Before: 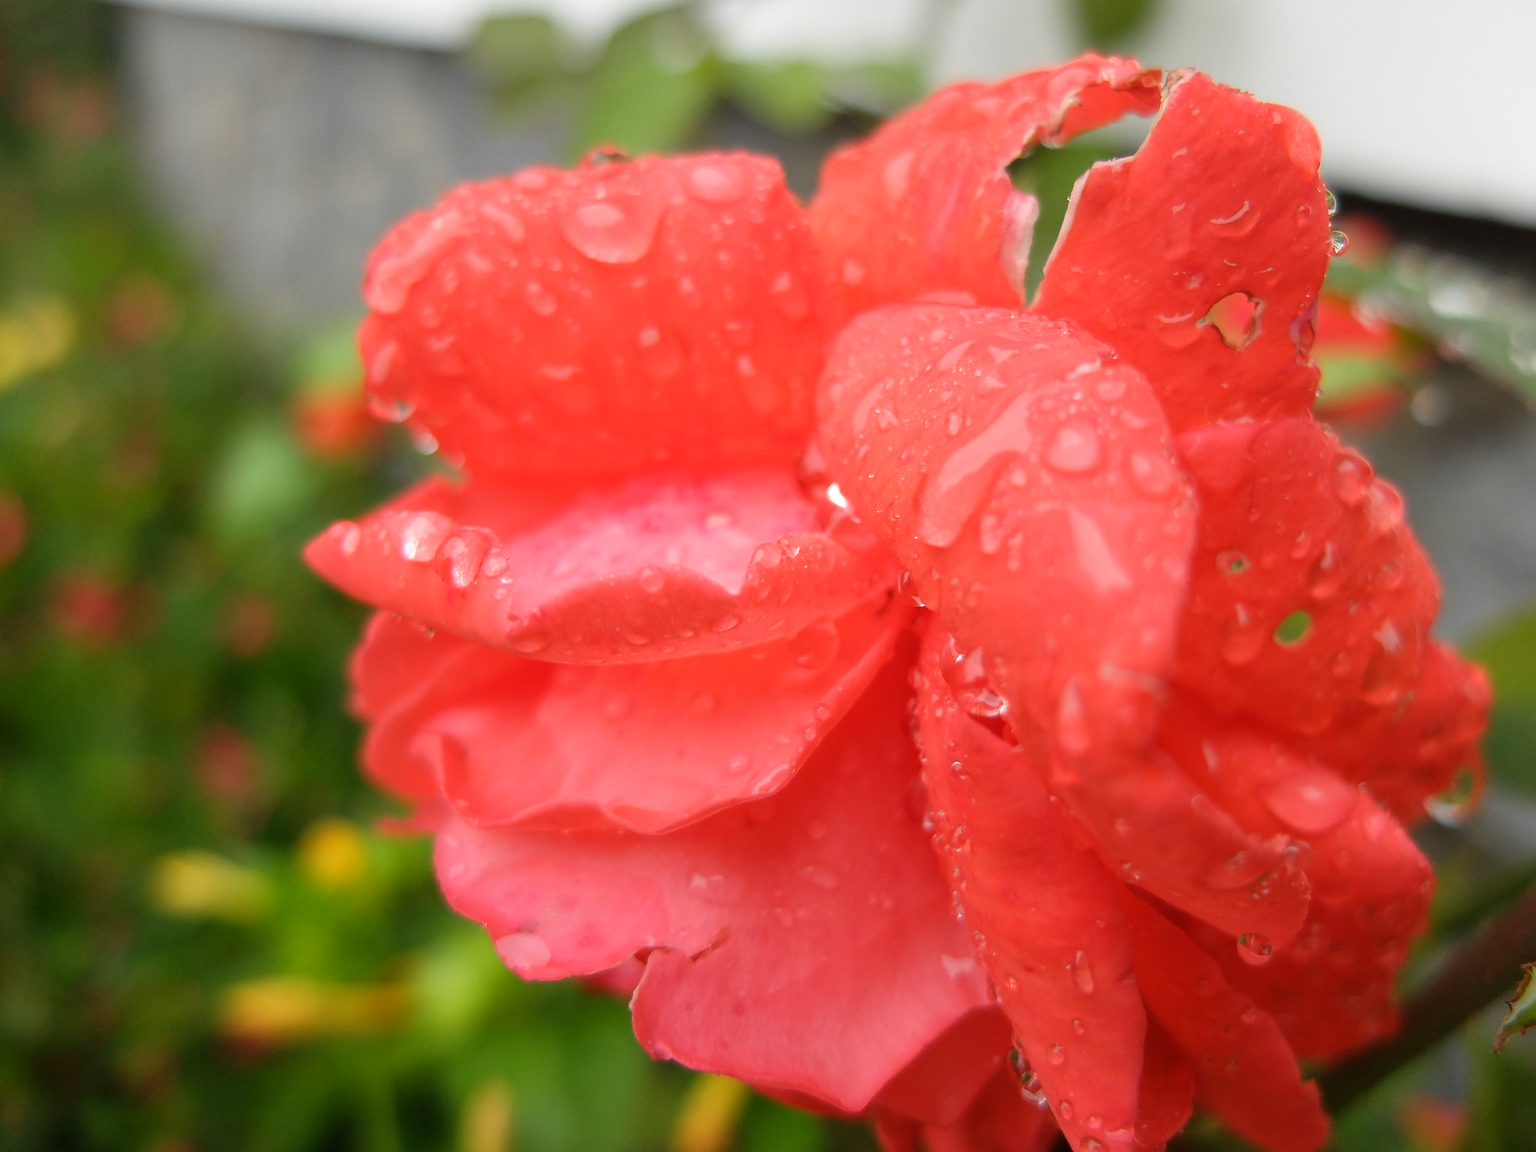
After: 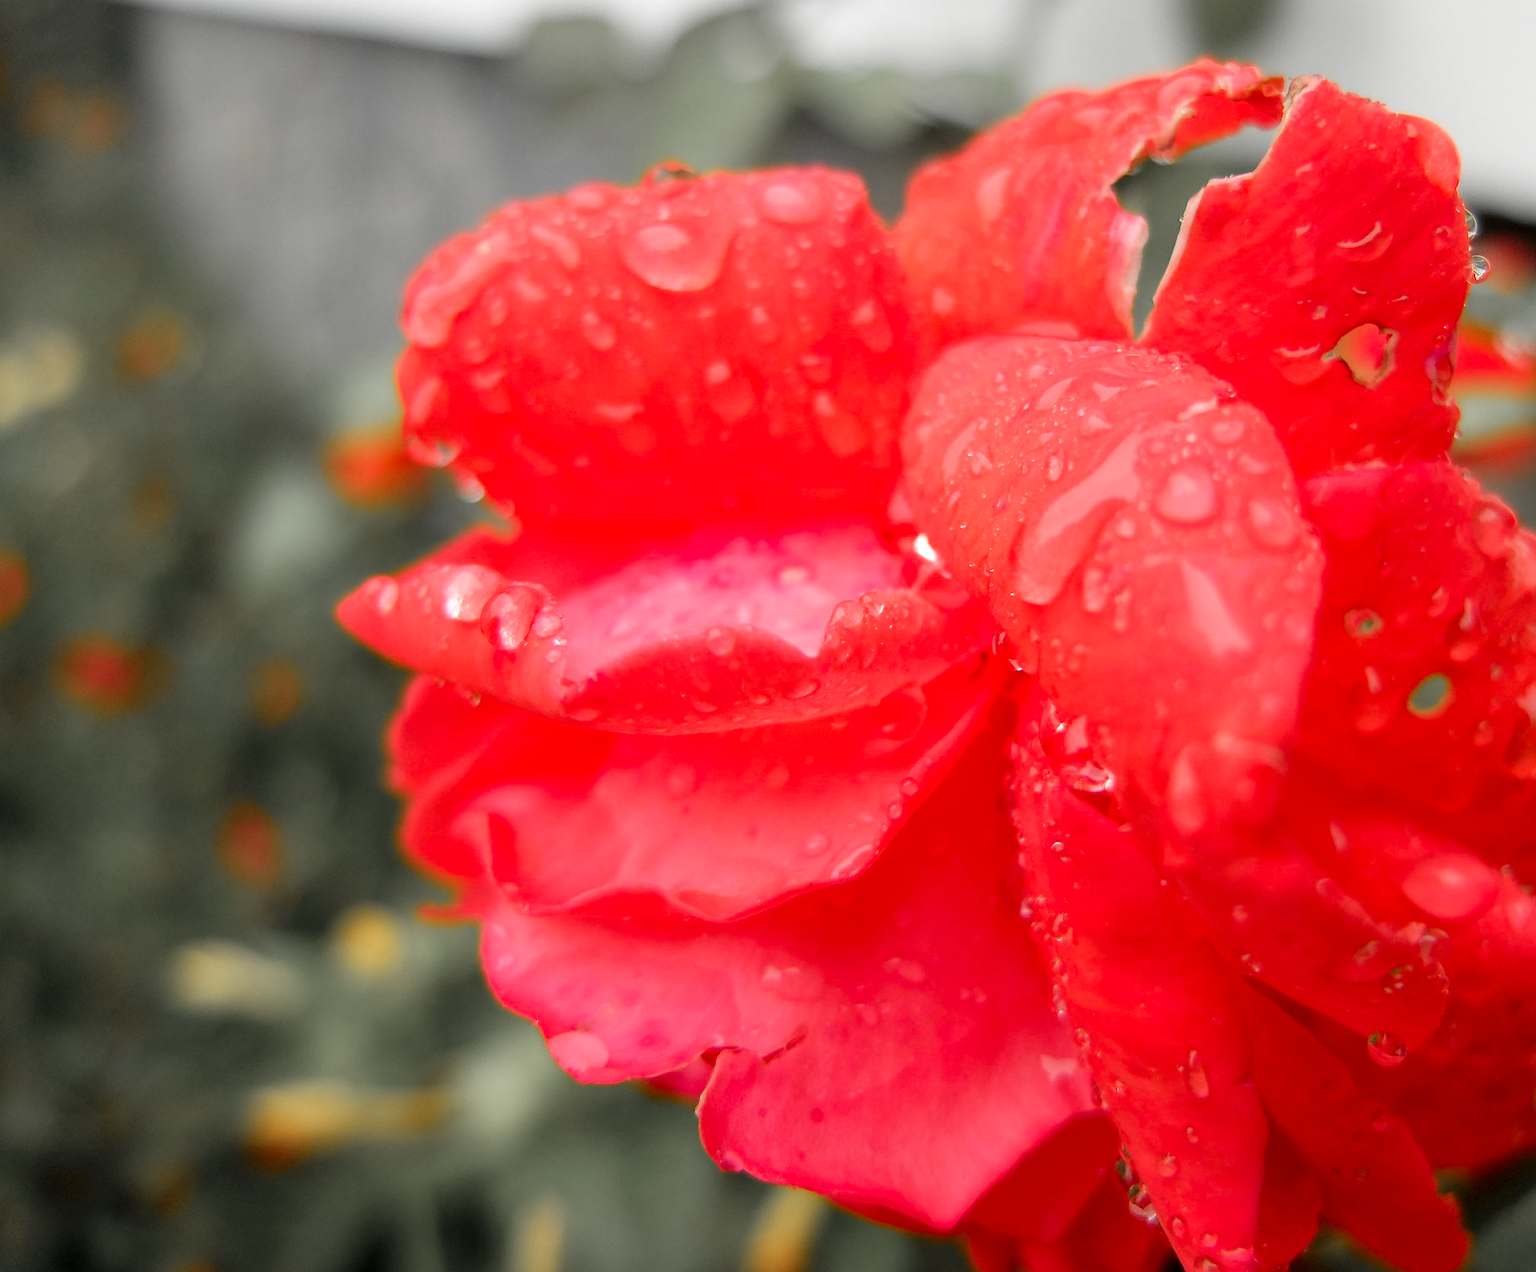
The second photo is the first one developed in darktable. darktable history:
crop: right 9.478%, bottom 0.035%
exposure: black level correction 0.004, exposure 0.015 EV, compensate highlight preservation false
color zones: curves: ch1 [(0, 0.638) (0.193, 0.442) (0.286, 0.15) (0.429, 0.14) (0.571, 0.142) (0.714, 0.154) (0.857, 0.175) (1, 0.638)]
